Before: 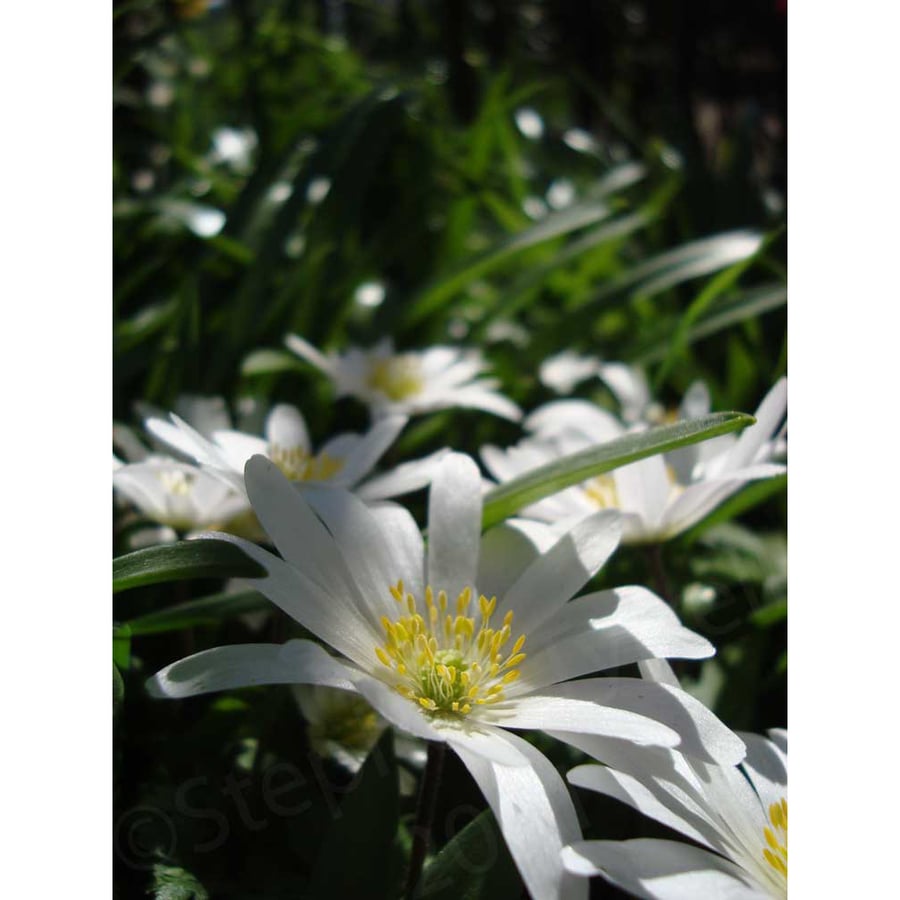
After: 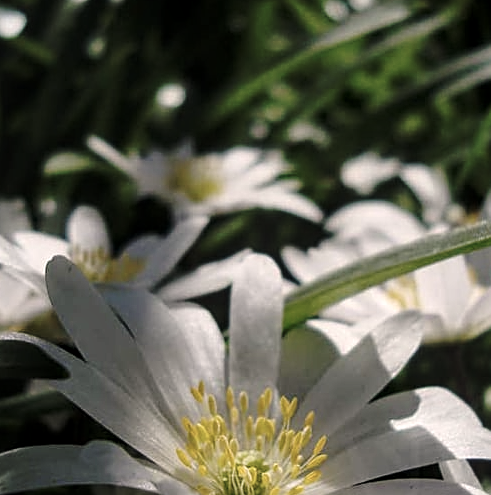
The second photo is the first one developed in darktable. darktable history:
base curve: curves: ch0 [(0, 0) (0.073, 0.04) (0.157, 0.139) (0.492, 0.492) (0.758, 0.758) (1, 1)], preserve colors none
color correction: highlights a* 5.6, highlights b* 5.24, saturation 0.634
sharpen: on, module defaults
local contrast: on, module defaults
crop and rotate: left 22.141%, top 22.197%, right 23.272%, bottom 22.694%
